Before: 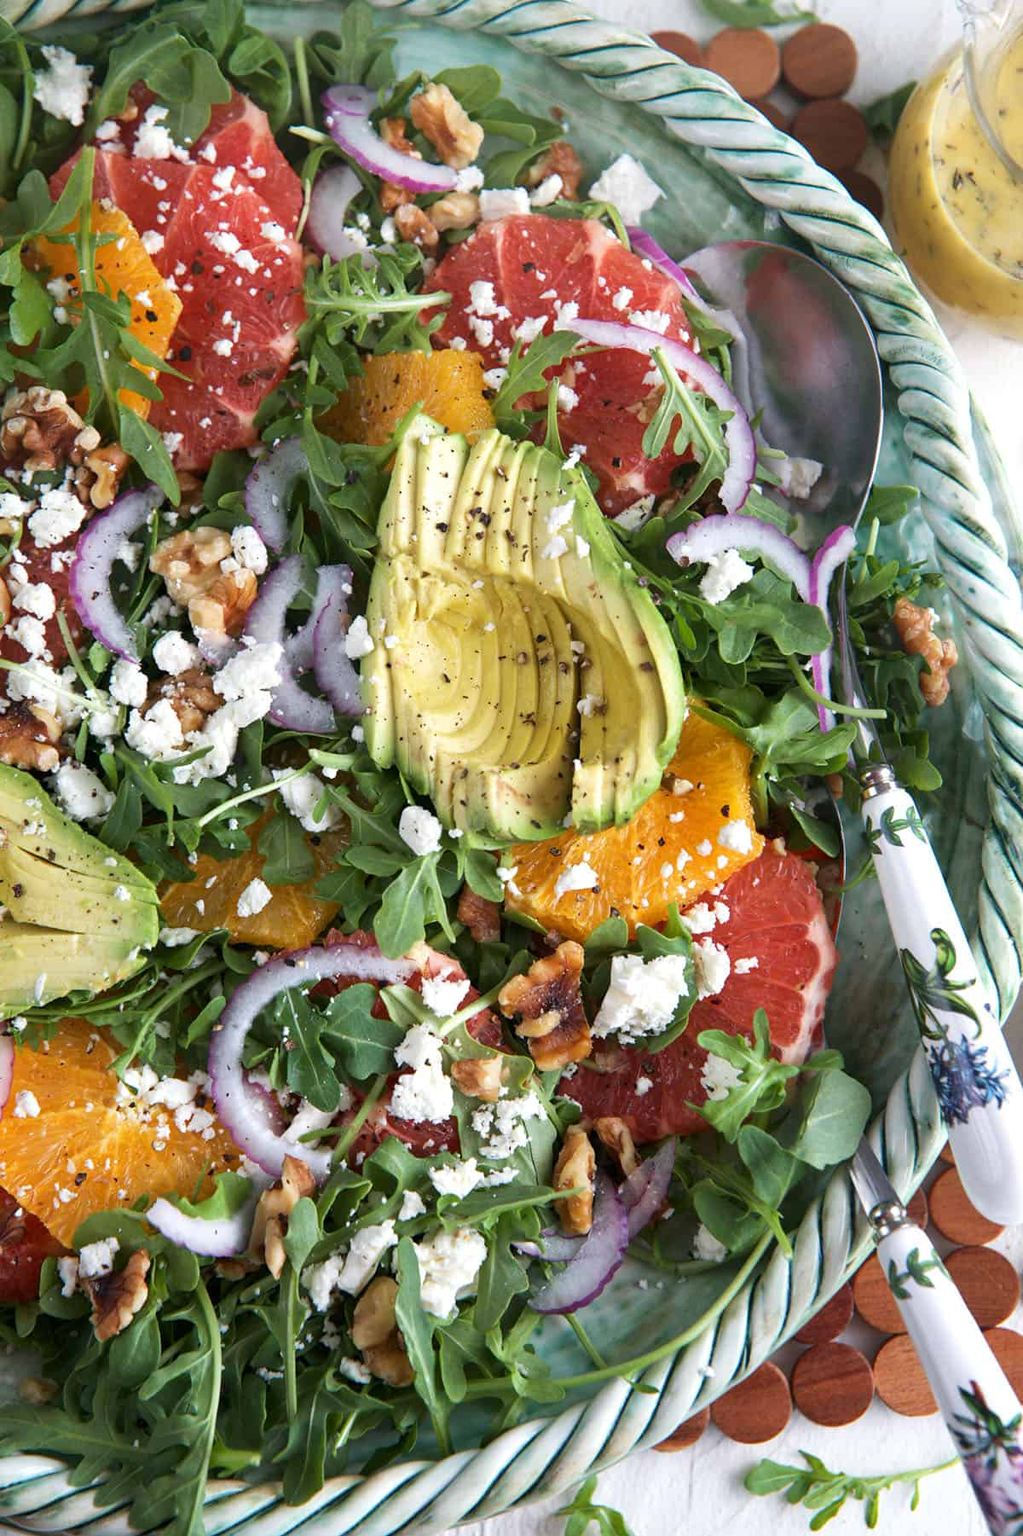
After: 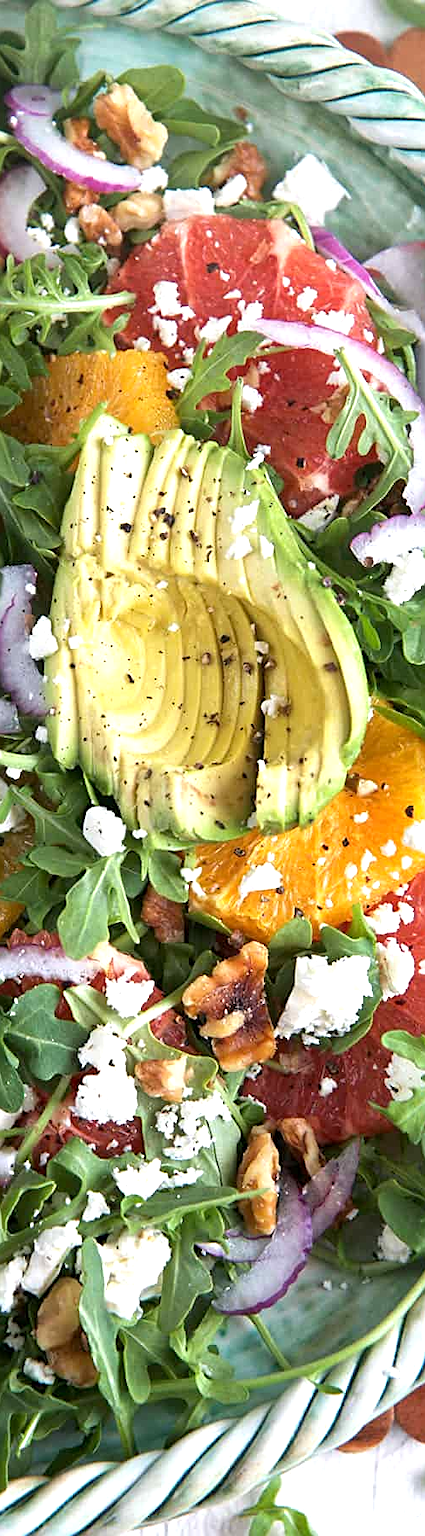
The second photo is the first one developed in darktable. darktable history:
crop: left 30.978%, right 27.362%
exposure: black level correction 0.001, exposure 0.499 EV, compensate highlight preservation false
sharpen: on, module defaults
